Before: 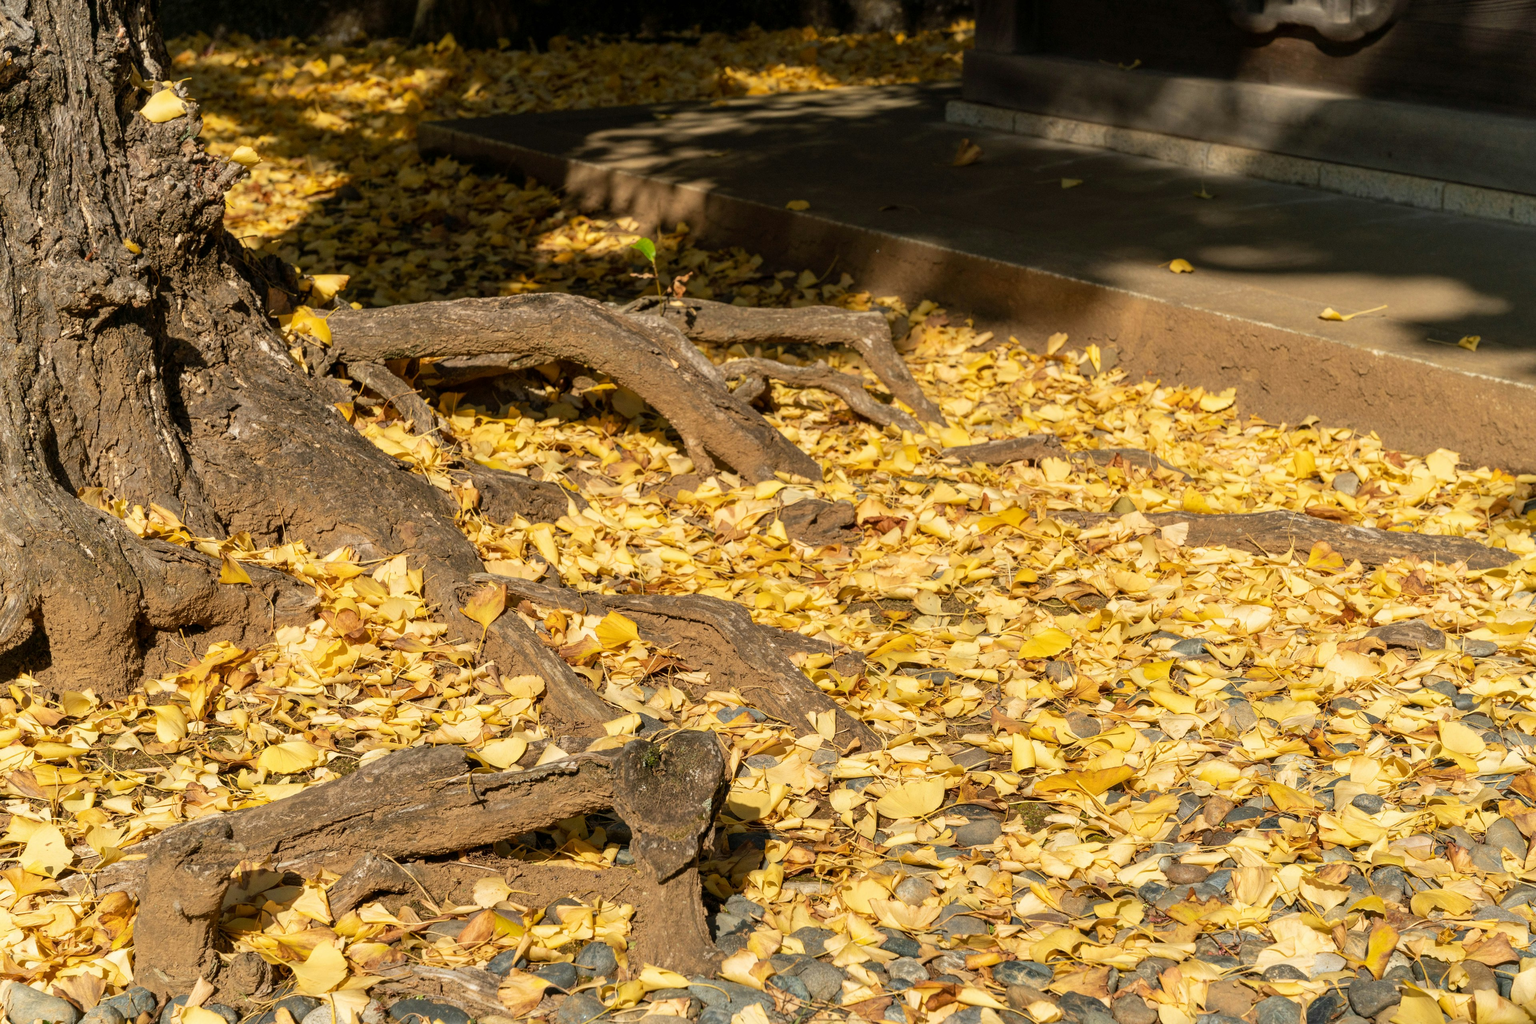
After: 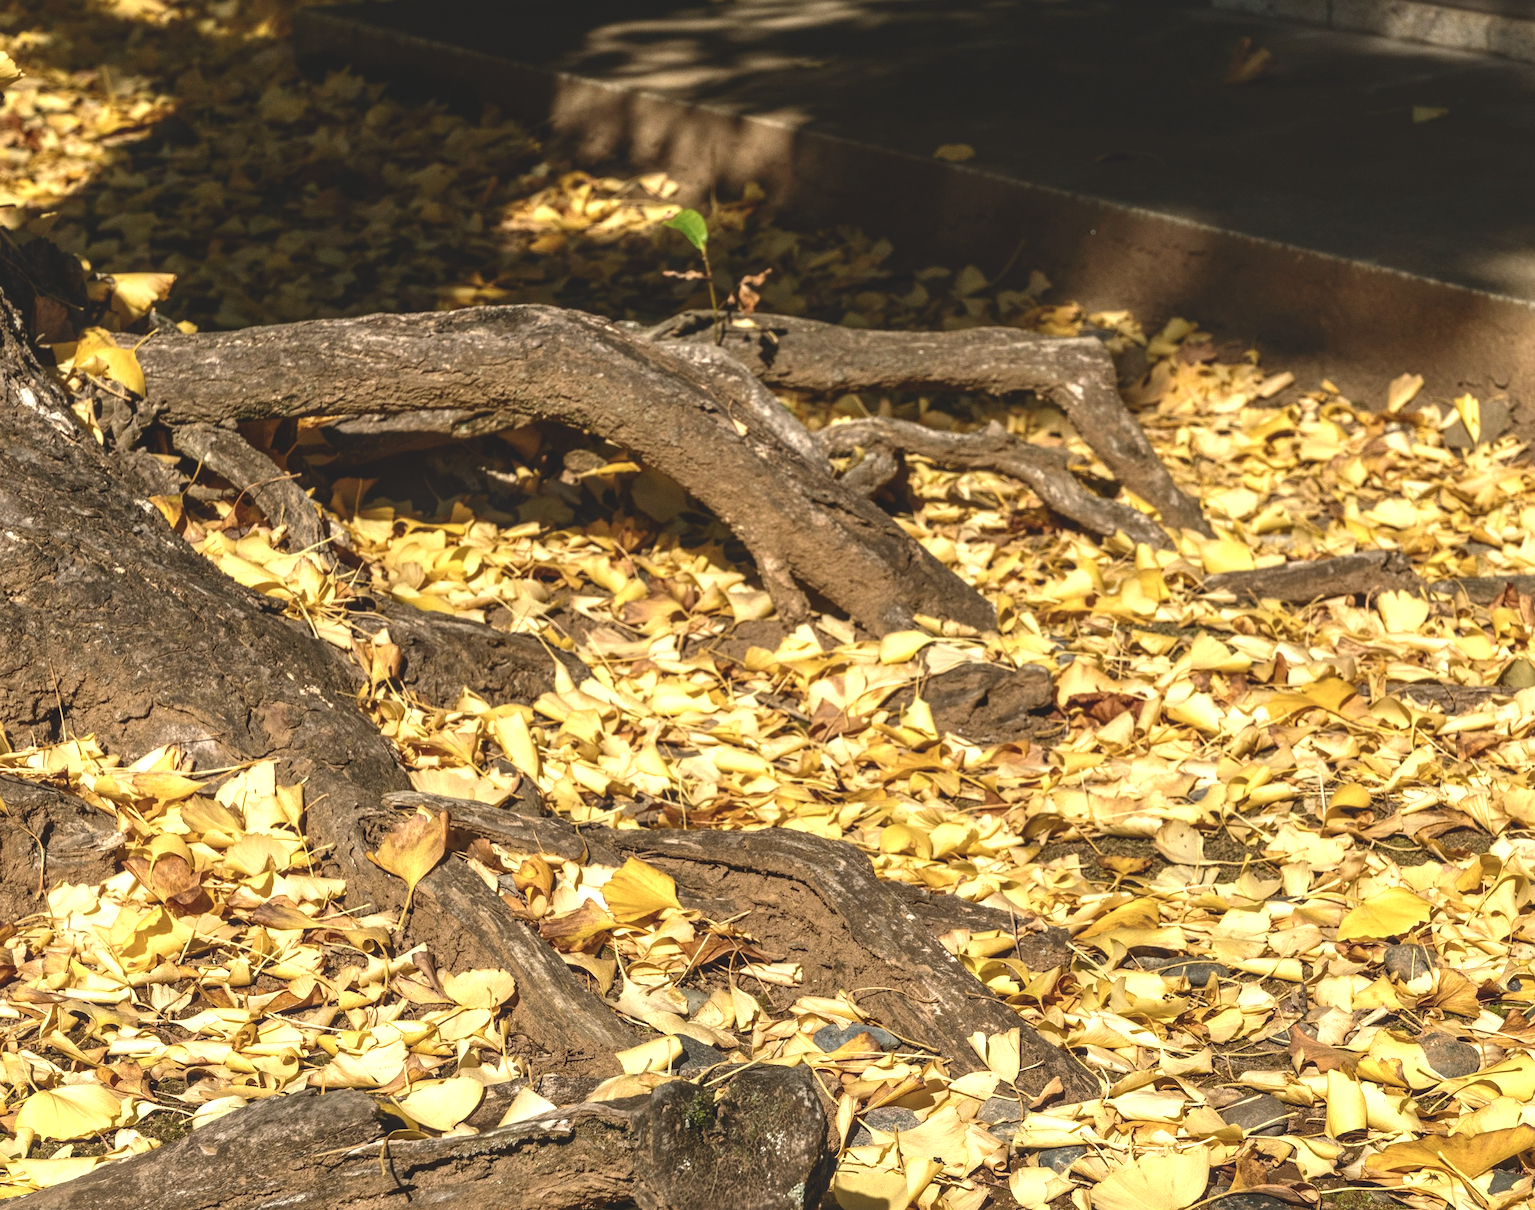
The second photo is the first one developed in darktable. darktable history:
local contrast: on, module defaults
crop: left 16.184%, top 11.518%, right 26.234%, bottom 20.459%
contrast brightness saturation: contrast 0.091, brightness -0.597, saturation 0.171
base curve: curves: ch0 [(0, 0.024) (0.055, 0.065) (0.121, 0.166) (0.236, 0.319) (0.693, 0.726) (1, 1)], preserve colors none
exposure: black level correction -0.072, exposure 0.5 EV, compensate highlight preservation false
